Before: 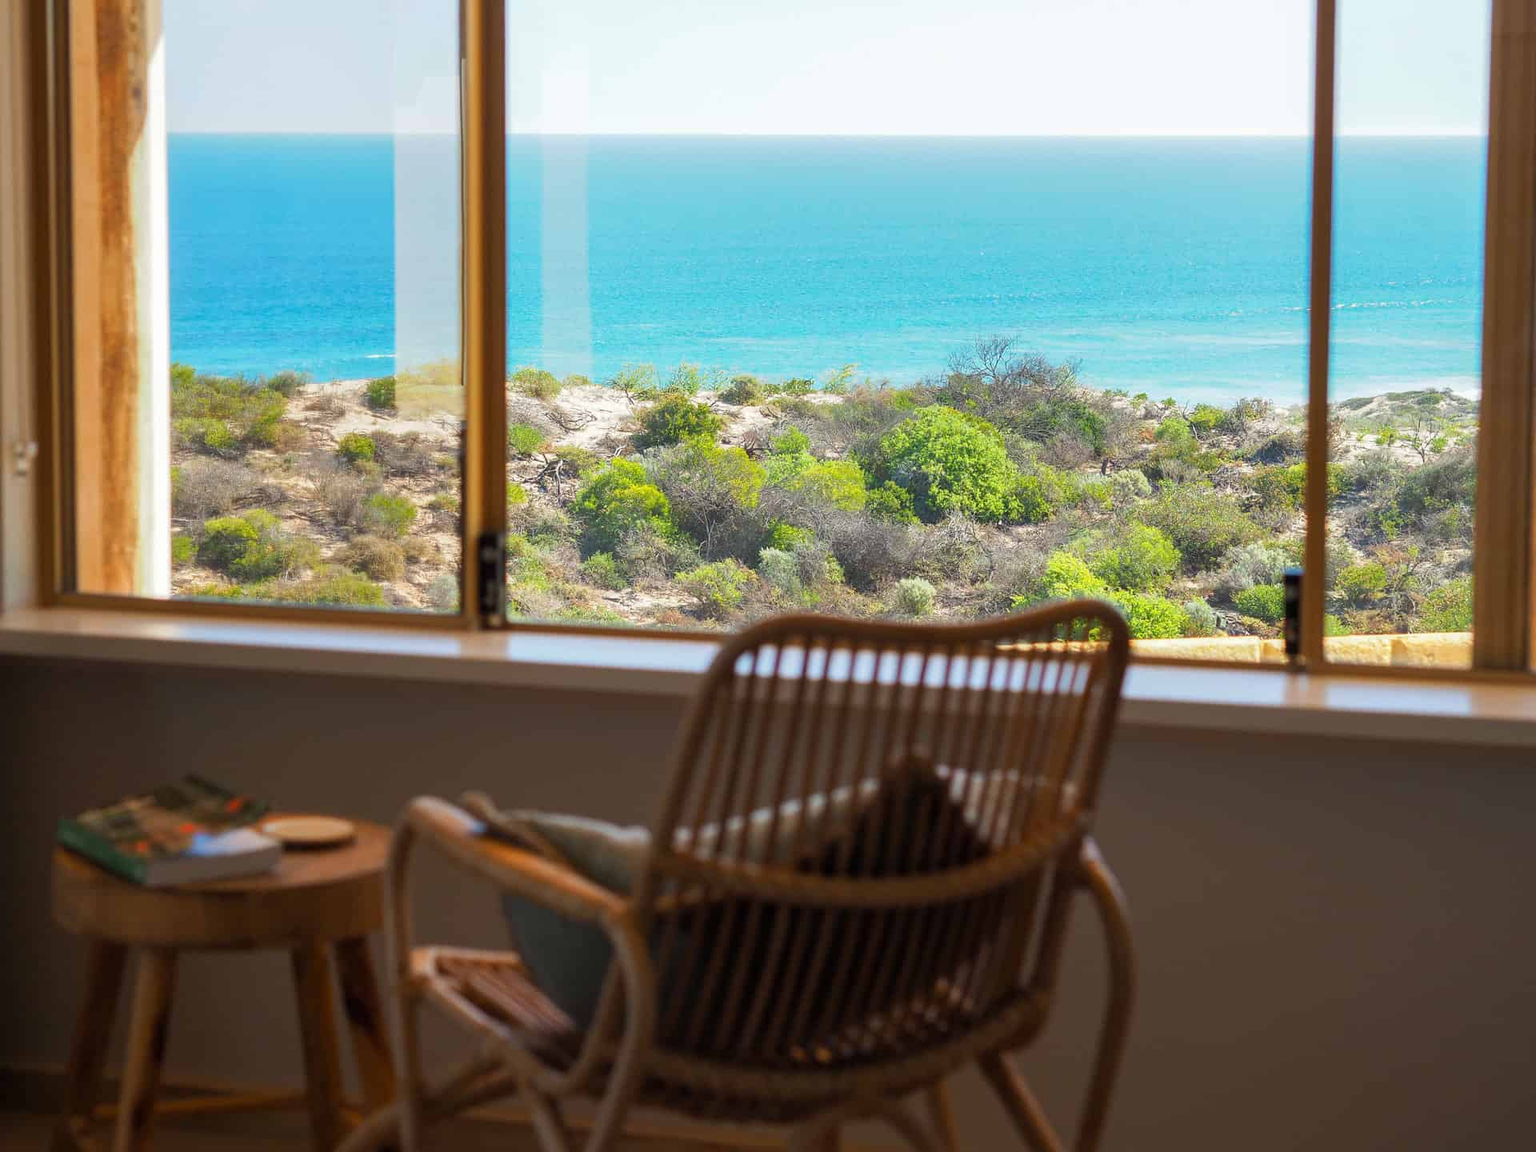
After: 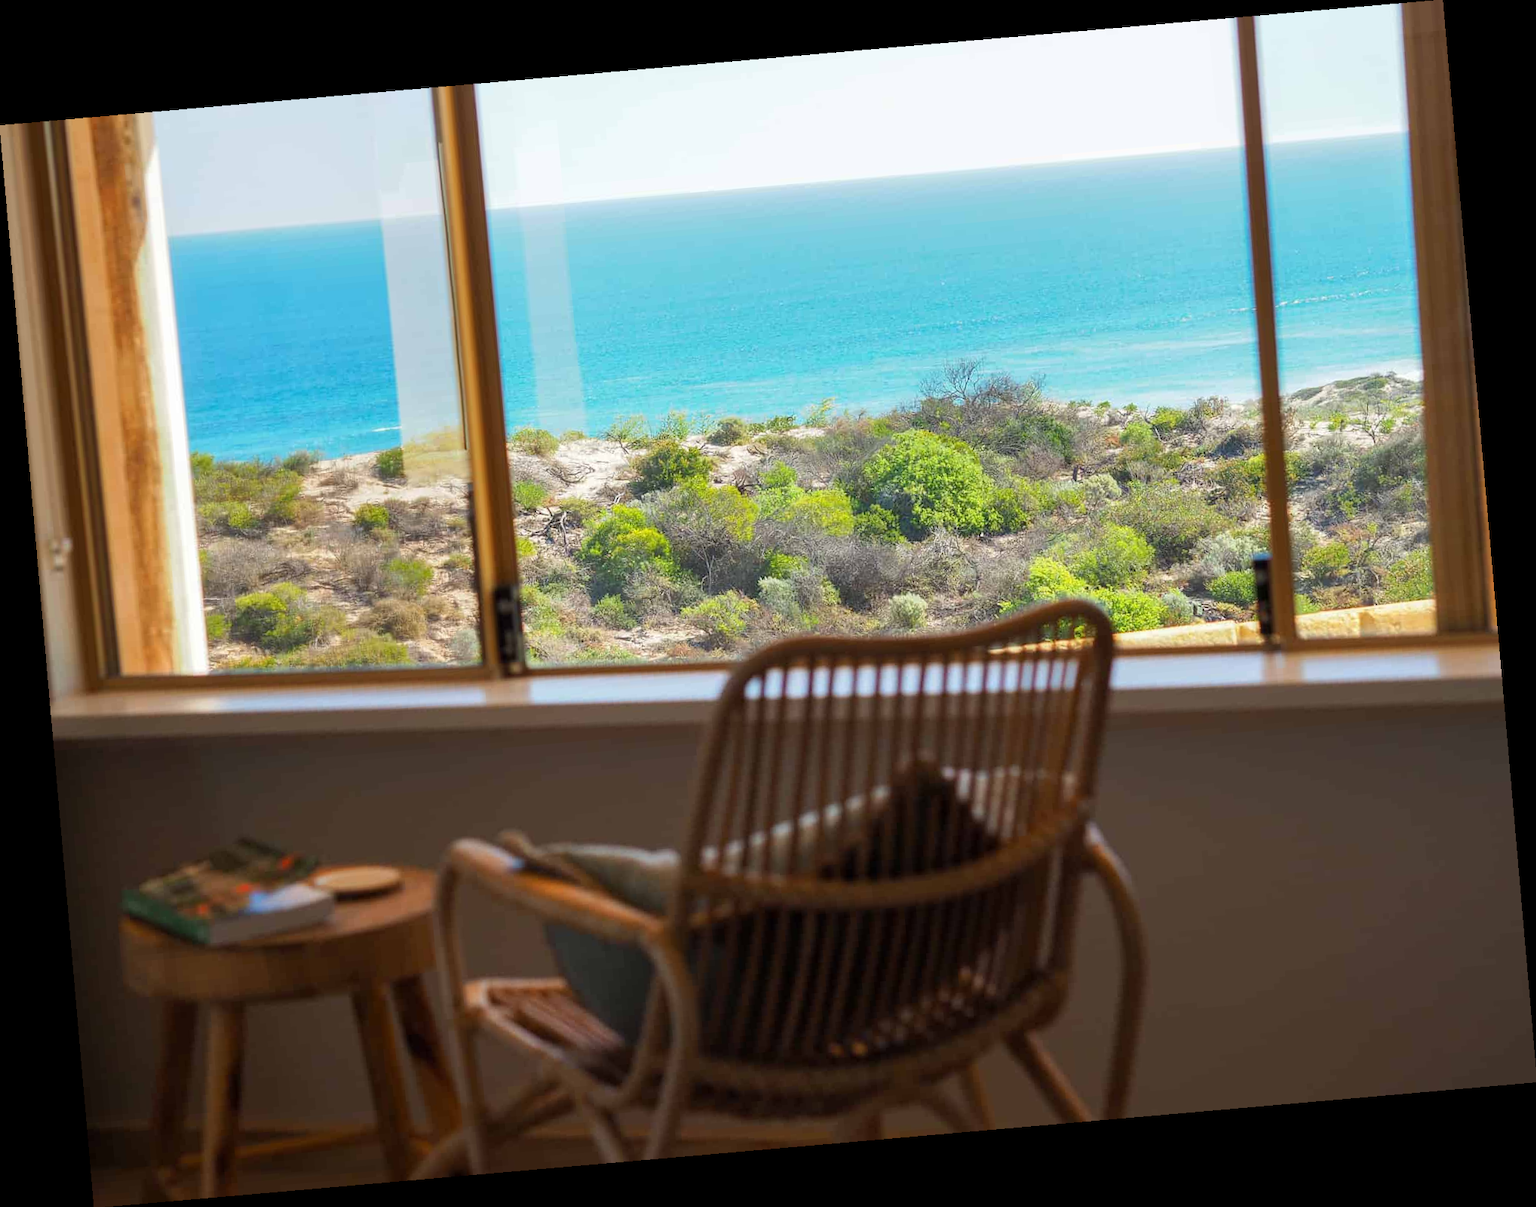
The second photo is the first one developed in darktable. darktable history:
shadows and highlights: radius 331.84, shadows 53.55, highlights -100, compress 94.63%, highlights color adjustment 73.23%, soften with gaussian
rotate and perspective: rotation -4.98°, automatic cropping off
